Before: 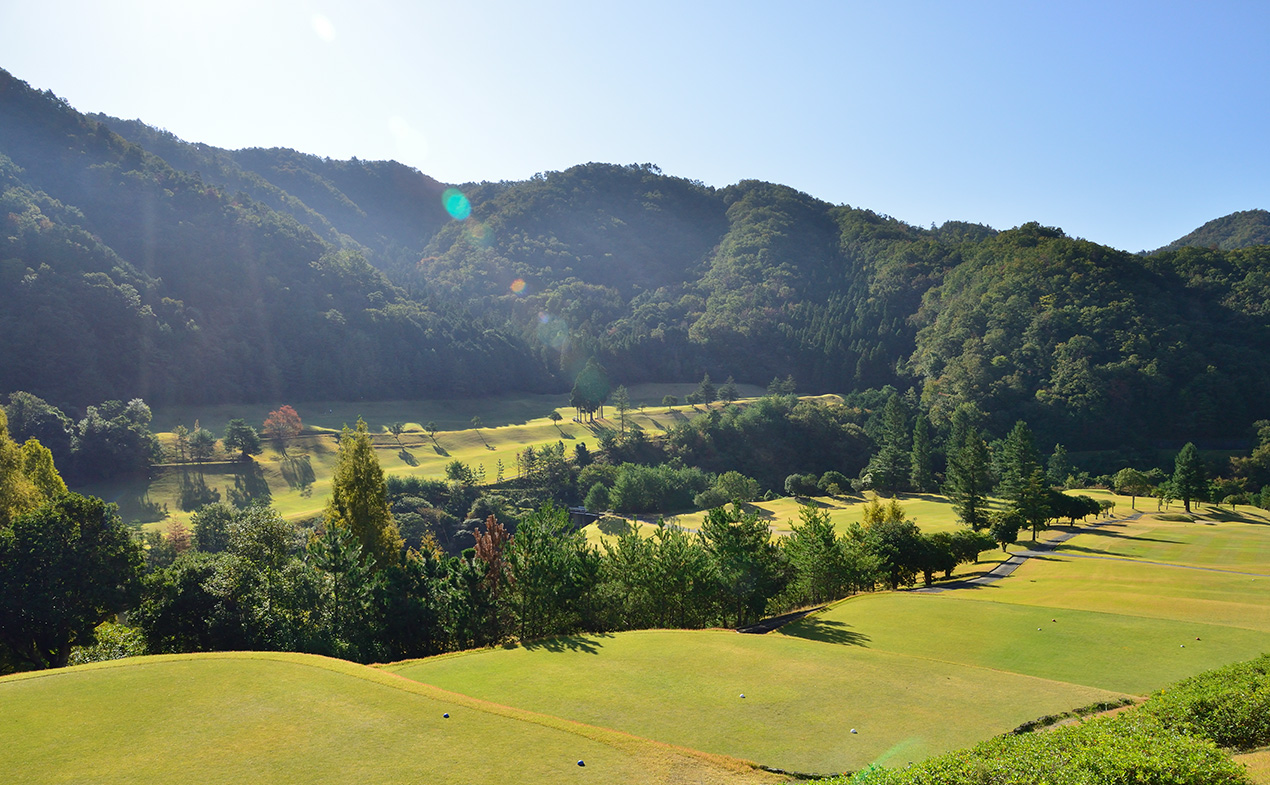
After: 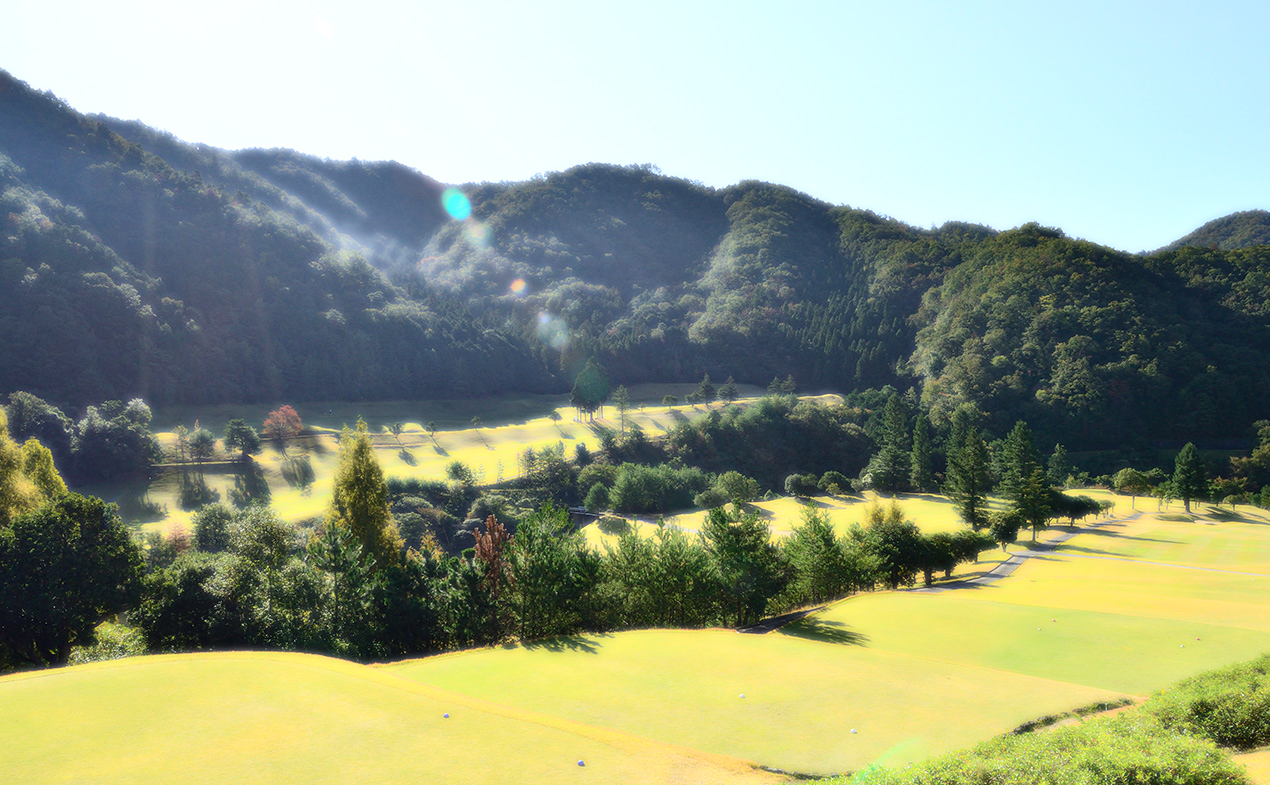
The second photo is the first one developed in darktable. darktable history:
bloom: size 0%, threshold 54.82%, strength 8.31%
haze removal: on, module defaults
